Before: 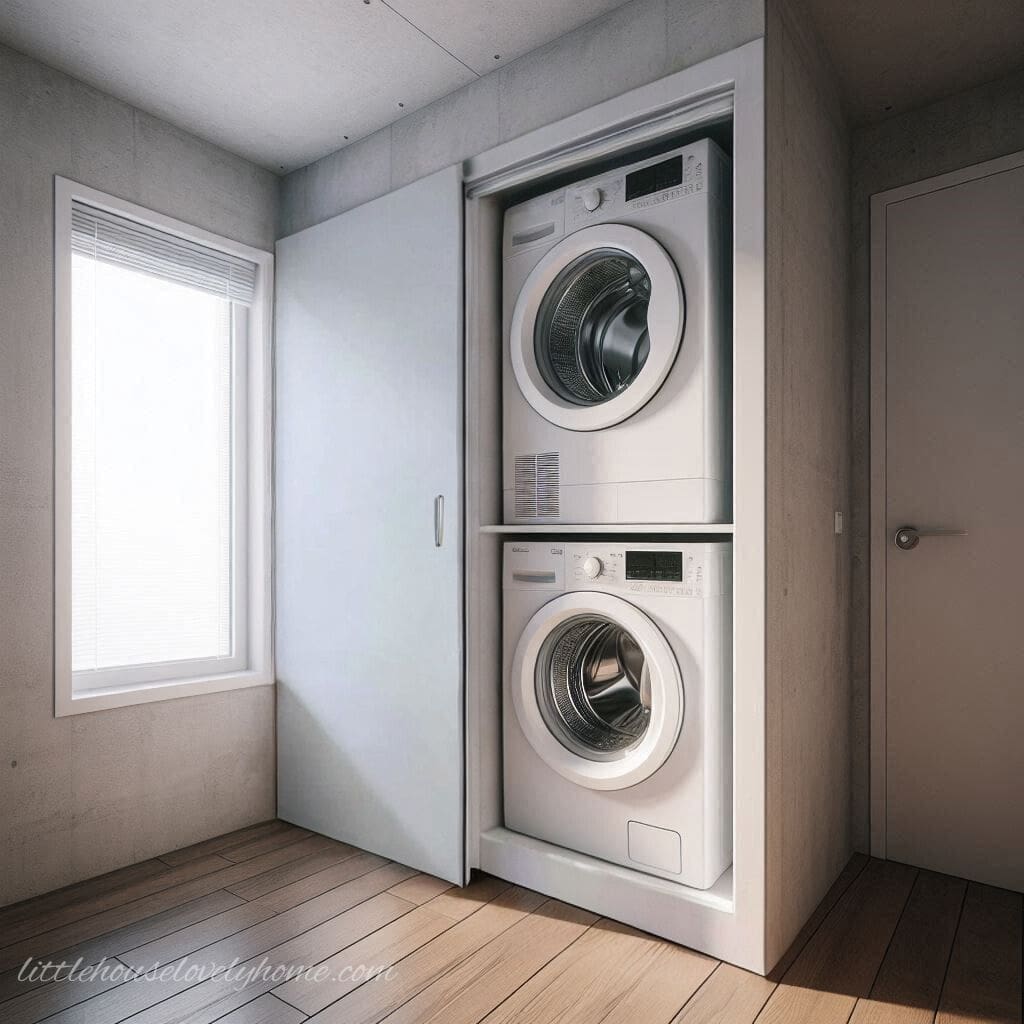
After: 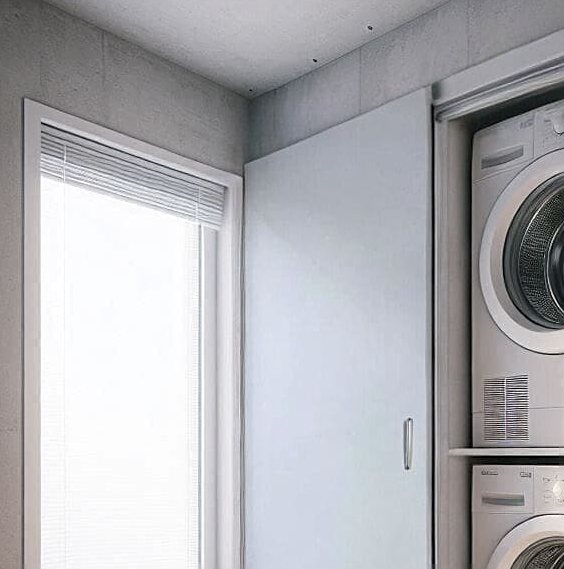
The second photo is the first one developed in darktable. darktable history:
crop and rotate: left 3.047%, top 7.554%, right 41.808%, bottom 36.871%
sharpen: on, module defaults
